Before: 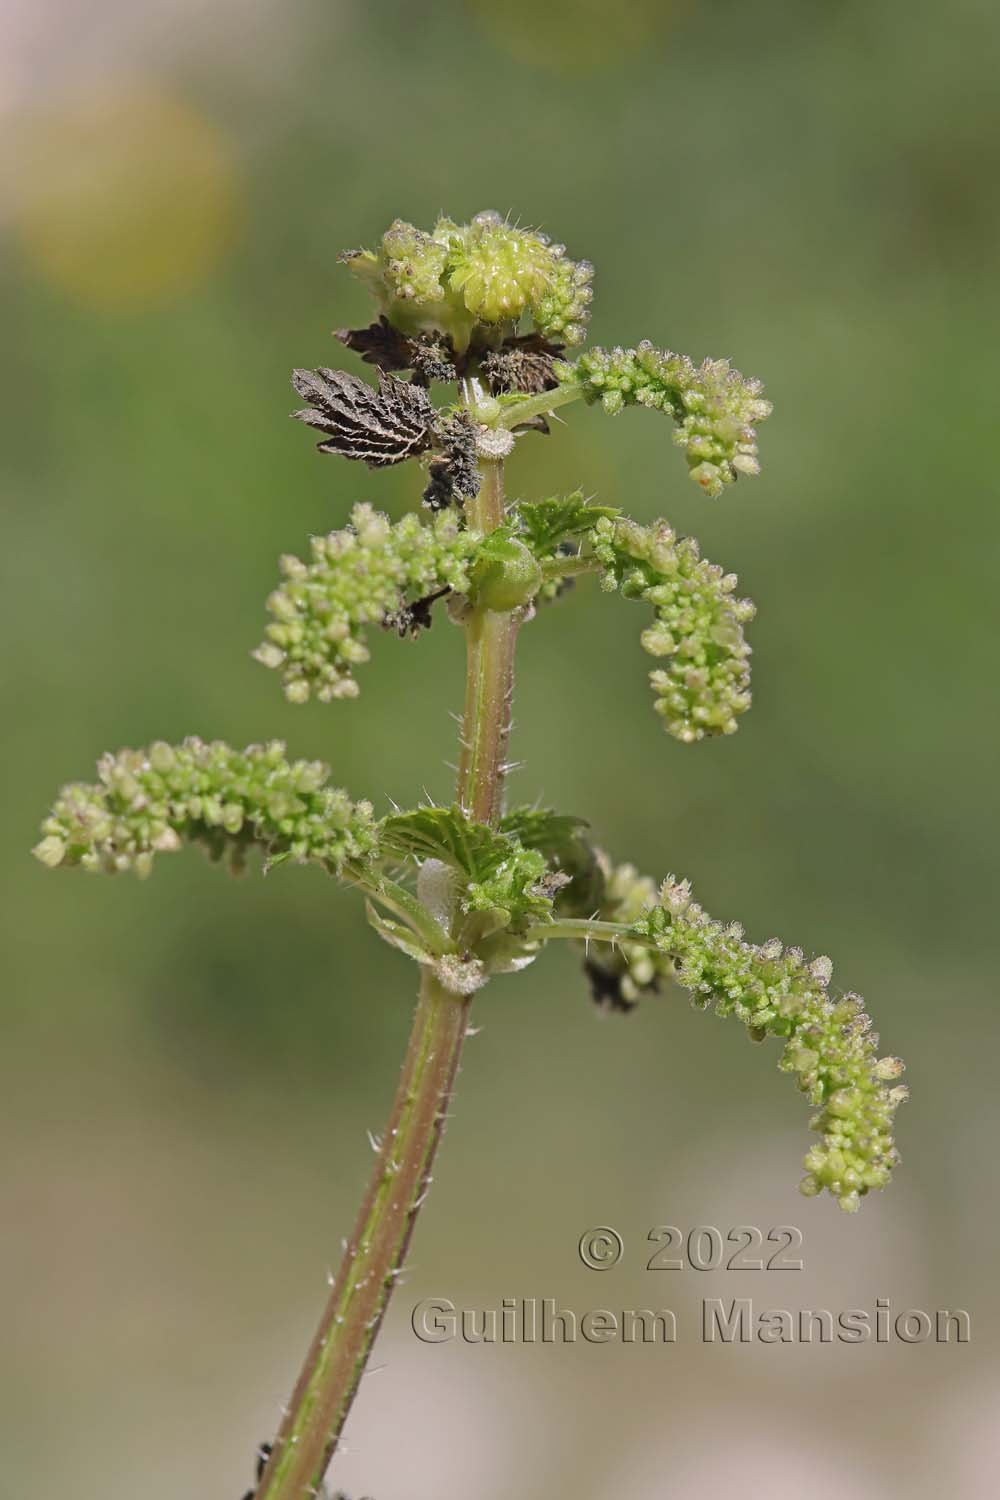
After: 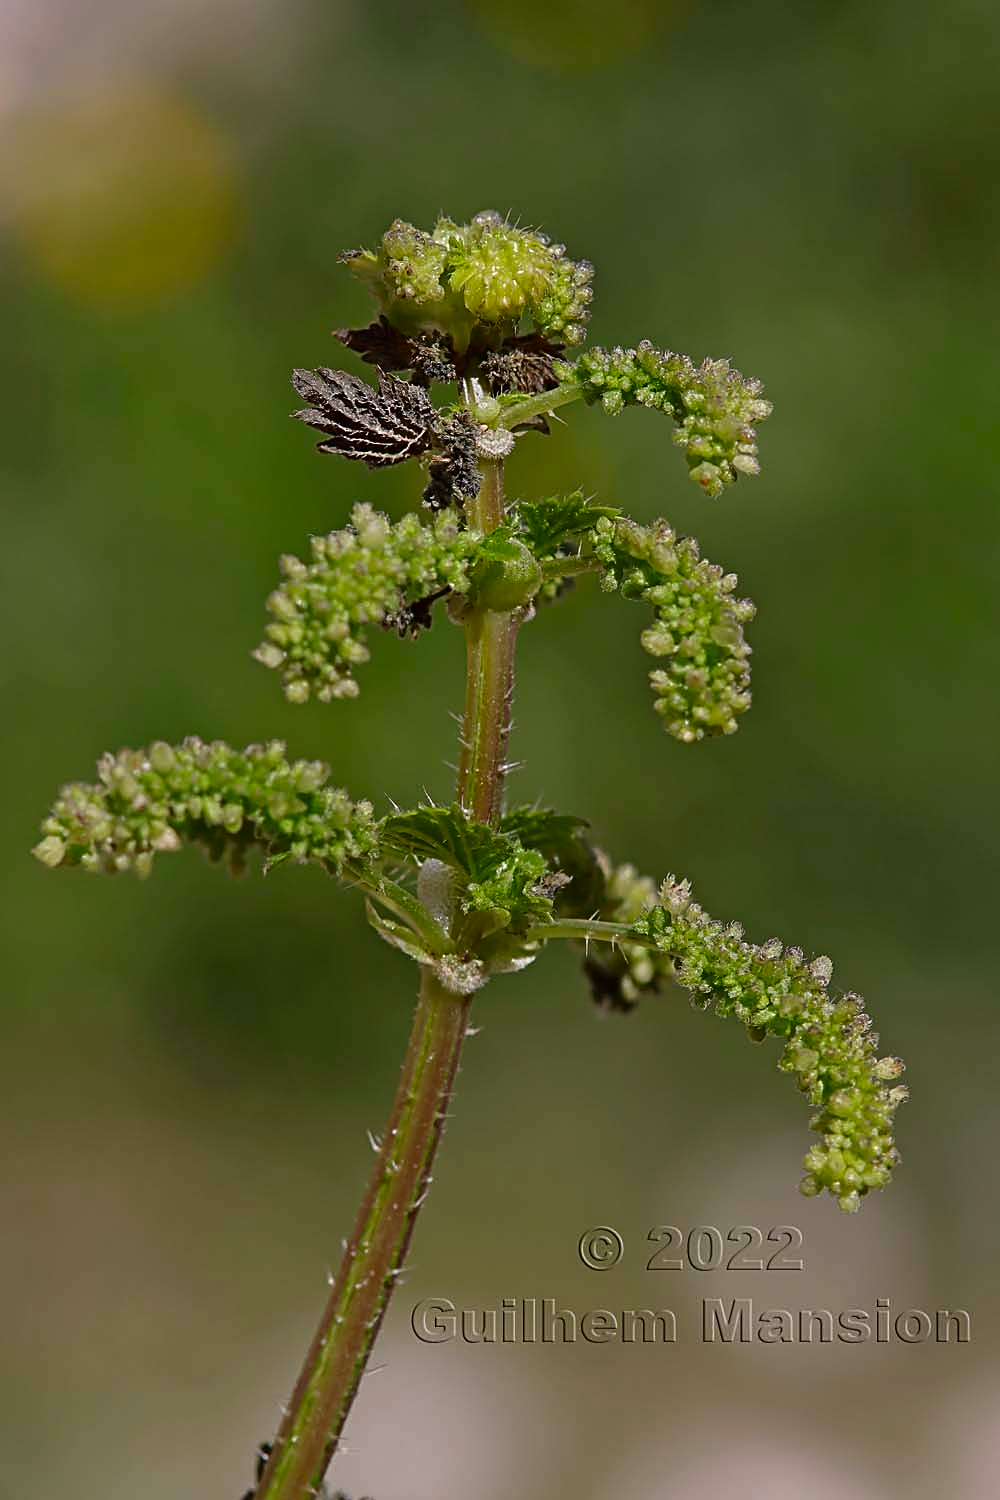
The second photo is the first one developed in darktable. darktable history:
contrast brightness saturation: brightness -0.251, saturation 0.203
sharpen: on, module defaults
